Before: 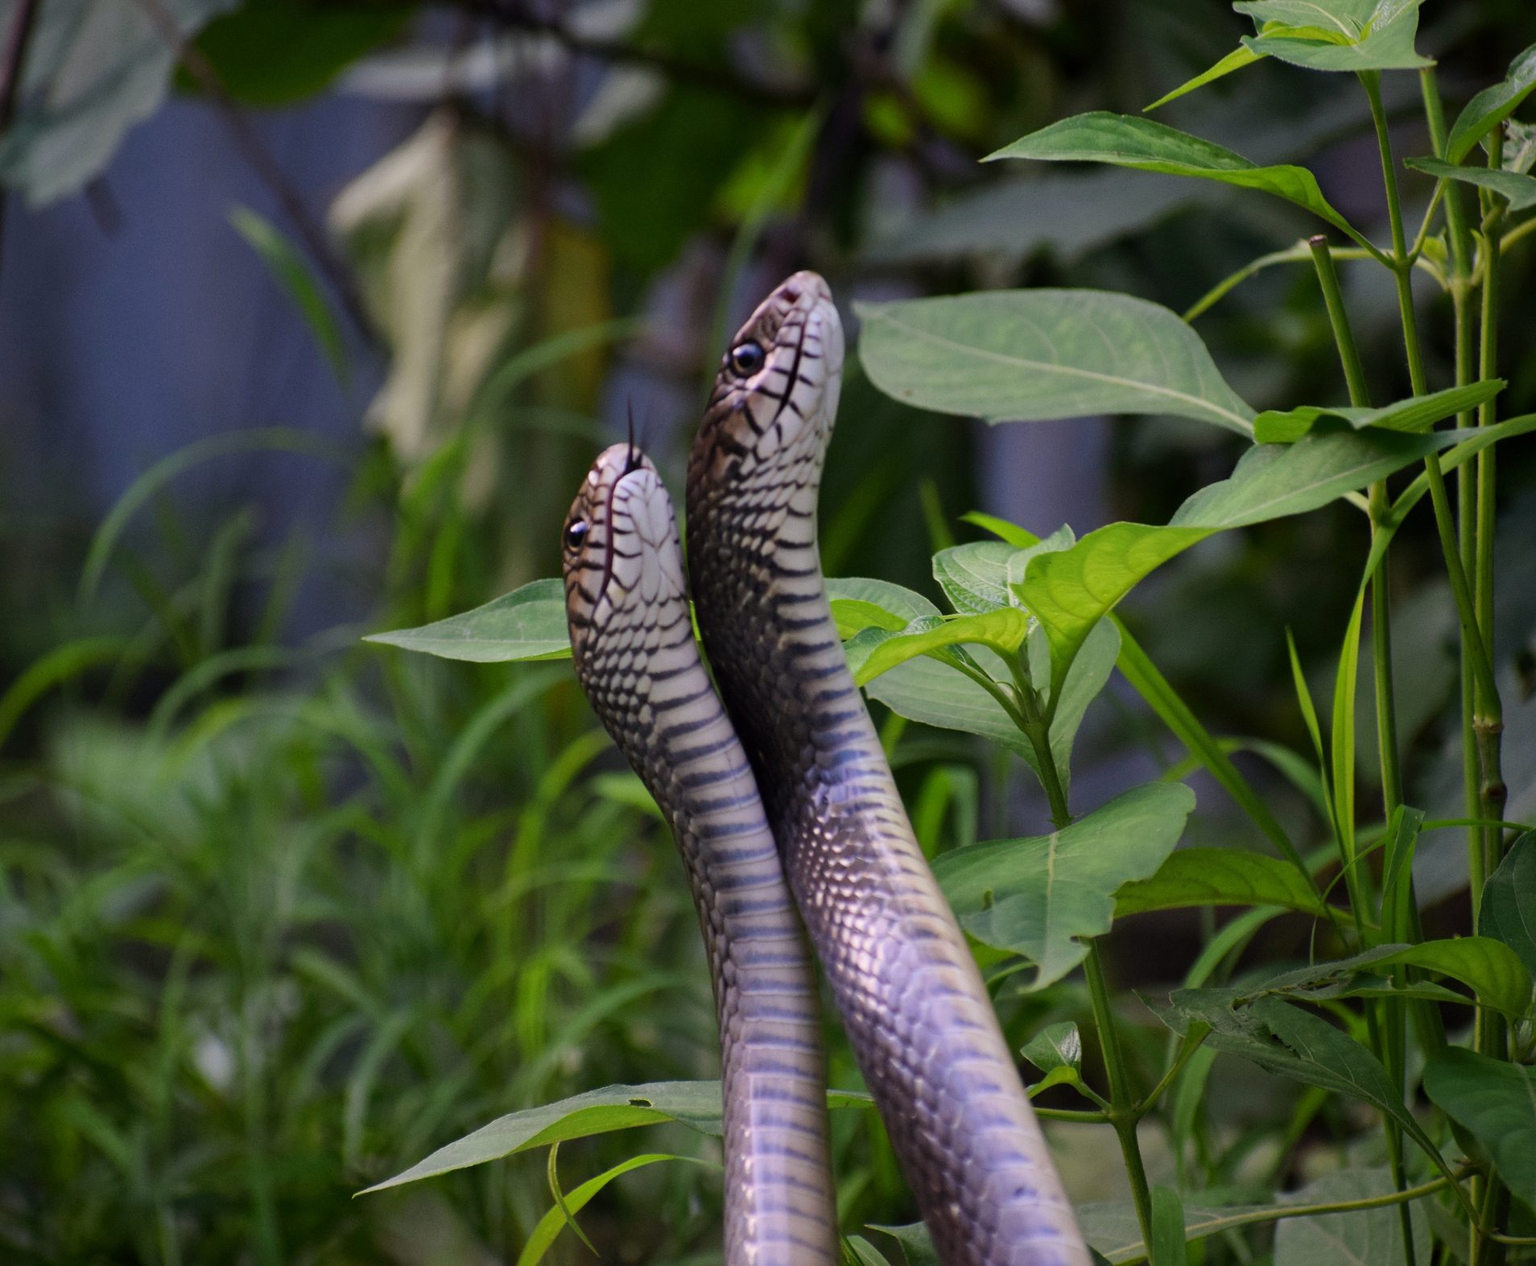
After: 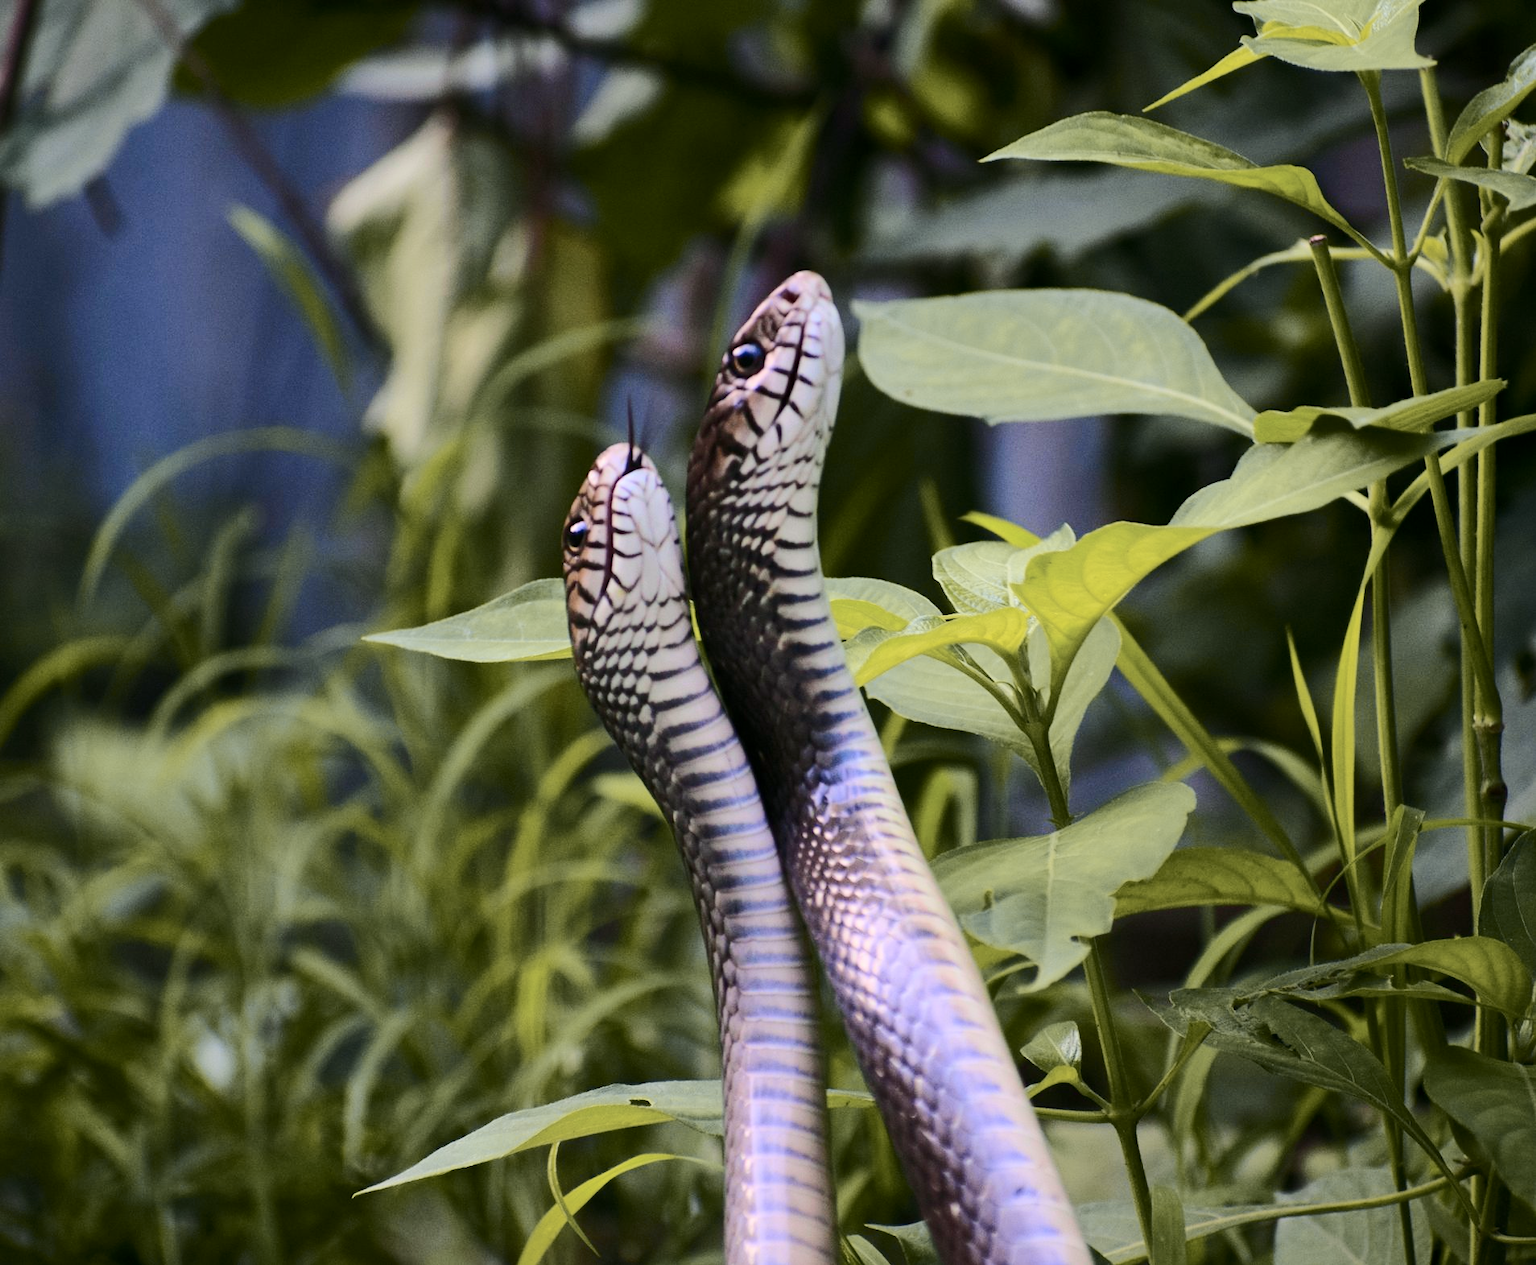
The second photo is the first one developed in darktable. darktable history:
tone curve: curves: ch0 [(0, 0) (0.21, 0.21) (0.43, 0.586) (0.65, 0.793) (1, 1)]; ch1 [(0, 0) (0.382, 0.447) (0.492, 0.484) (0.544, 0.547) (0.583, 0.578) (0.599, 0.595) (0.67, 0.673) (1, 1)]; ch2 [(0, 0) (0.411, 0.382) (0.492, 0.5) (0.531, 0.534) (0.56, 0.573) (0.599, 0.602) (0.696, 0.693) (1, 1)], color space Lab, independent channels, preserve colors none
